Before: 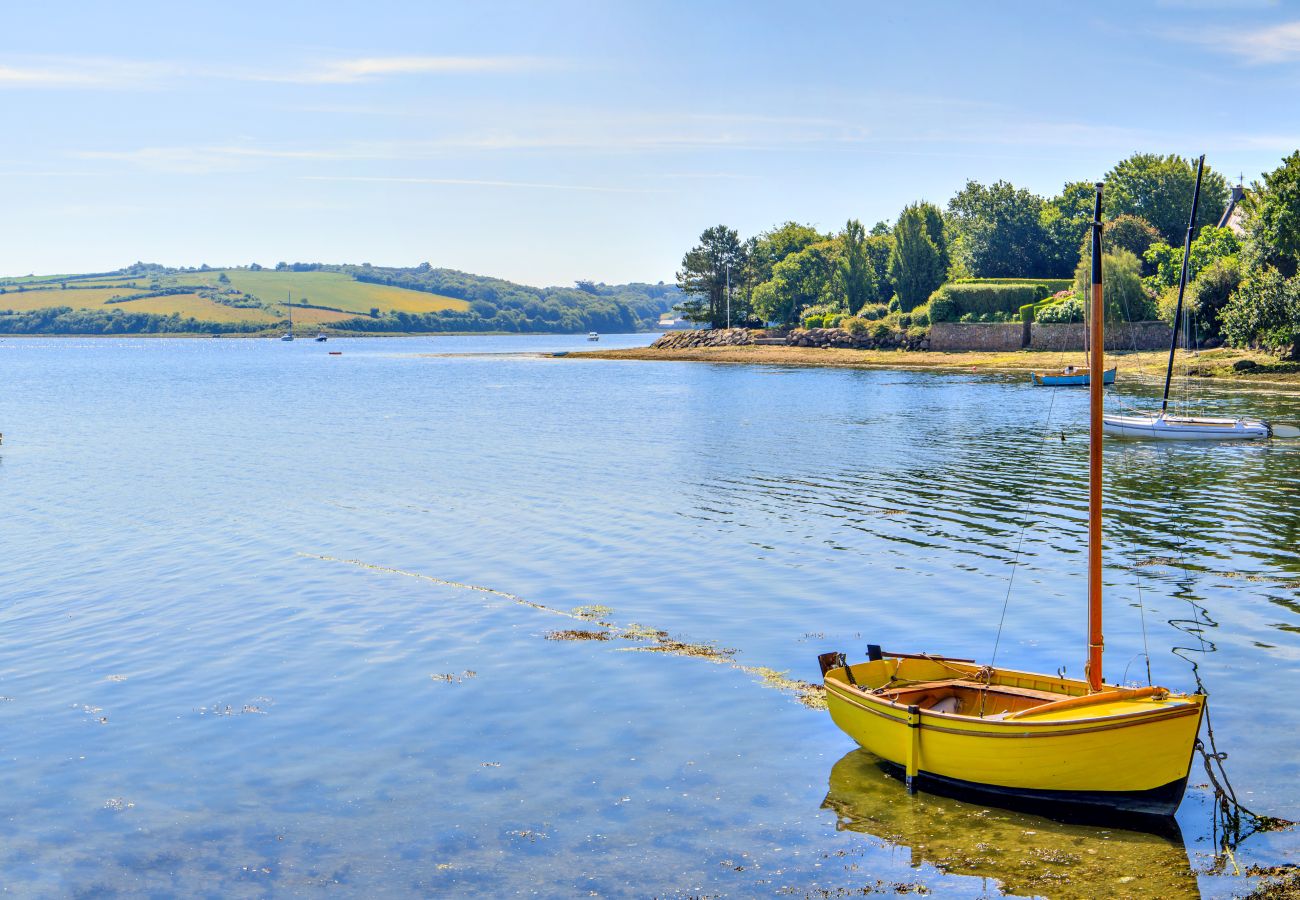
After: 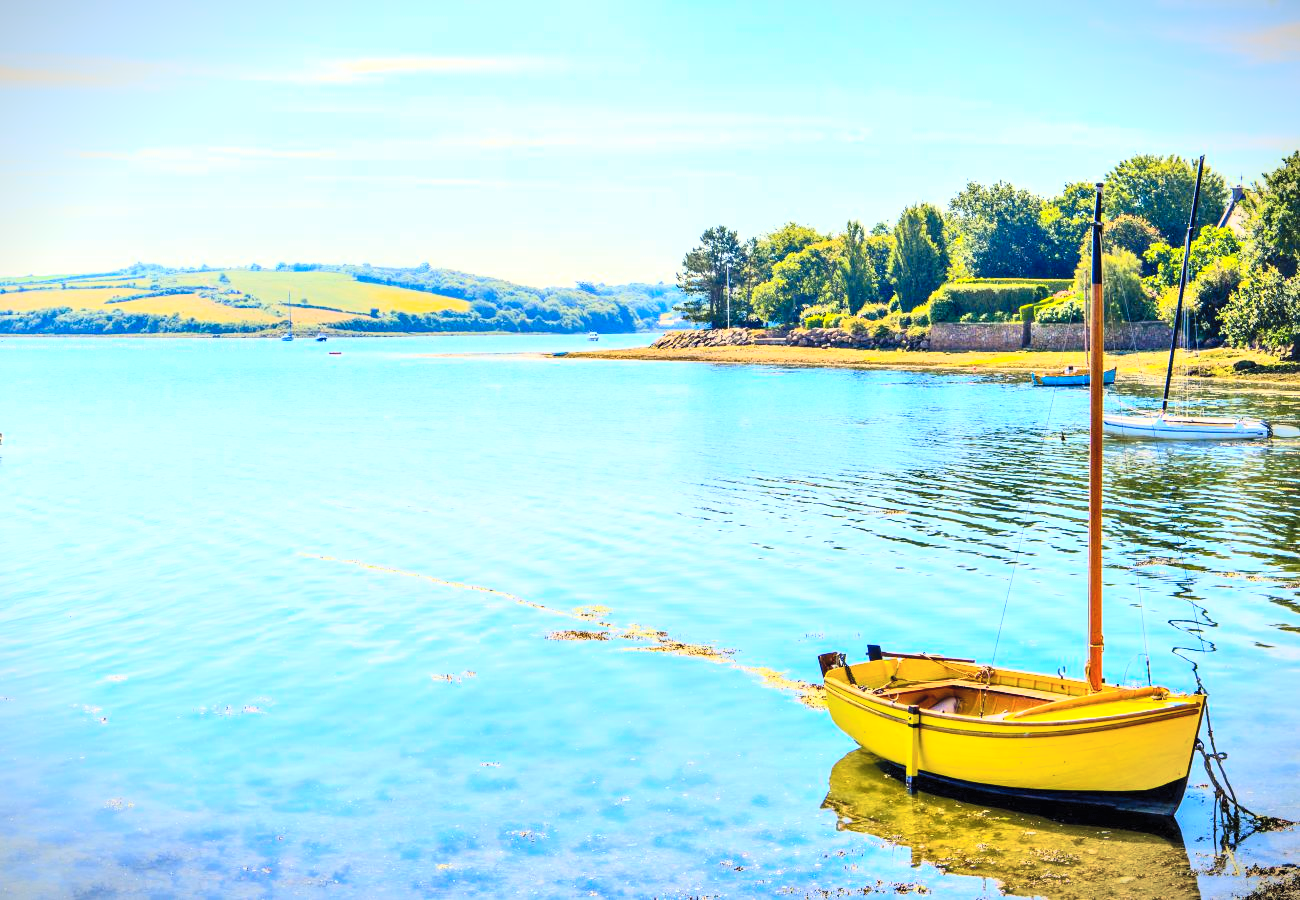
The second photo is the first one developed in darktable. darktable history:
color balance rgb: highlights gain › chroma 3.042%, highlights gain › hue 77.57°, perceptual saturation grading › global saturation 17.191%, global vibrance 30.466%, contrast 10.448%
contrast brightness saturation: contrast 0.386, brightness 0.514
color zones: curves: ch1 [(0.25, 0.5) (0.747, 0.71)]
vignetting: fall-off start 100.05%, brightness -0.52, saturation -0.518, width/height ratio 1.306
